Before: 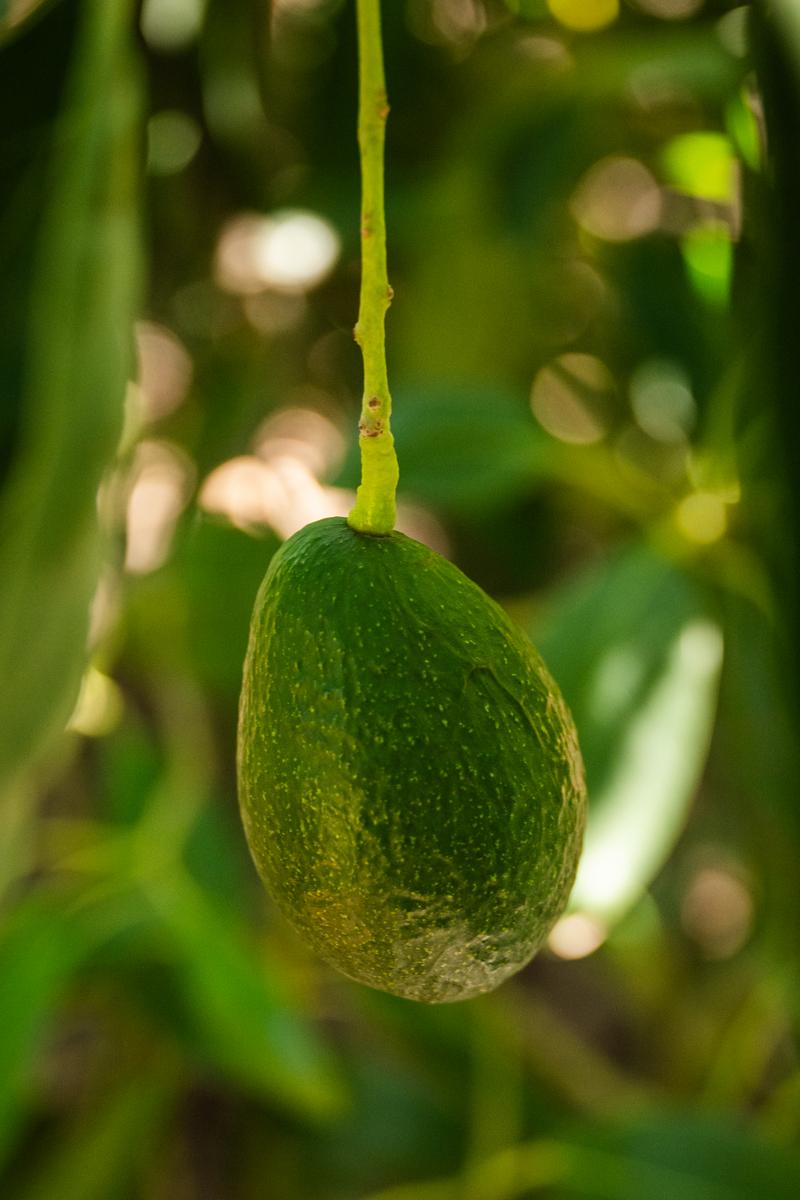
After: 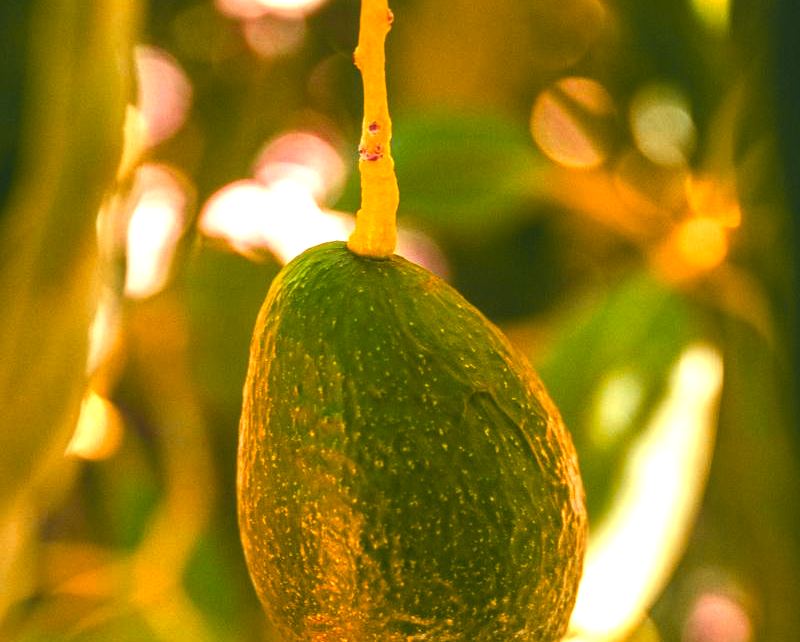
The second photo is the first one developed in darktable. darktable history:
contrast brightness saturation: contrast -0.02, brightness -0.01, saturation 0.03
color zones: curves: ch1 [(0.24, 0.634) (0.75, 0.5)]; ch2 [(0.253, 0.437) (0.745, 0.491)], mix 102.12%
crop and rotate: top 23.043%, bottom 23.437%
local contrast: detail 130%
exposure: black level correction -0.005, exposure 1 EV, compensate highlight preservation false
tone curve: curves: ch0 [(0.001, 0.042) (0.128, 0.16) (0.452, 0.42) (0.603, 0.566) (0.754, 0.733) (1, 1)]; ch1 [(0, 0) (0.325, 0.327) (0.412, 0.441) (0.473, 0.466) (0.5, 0.499) (0.549, 0.558) (0.617, 0.625) (0.713, 0.7) (1, 1)]; ch2 [(0, 0) (0.386, 0.397) (0.445, 0.47) (0.505, 0.498) (0.529, 0.524) (0.574, 0.569) (0.652, 0.641) (1, 1)], color space Lab, independent channels, preserve colors none
color calibration: illuminant as shot in camera, x 0.358, y 0.373, temperature 4628.91 K
